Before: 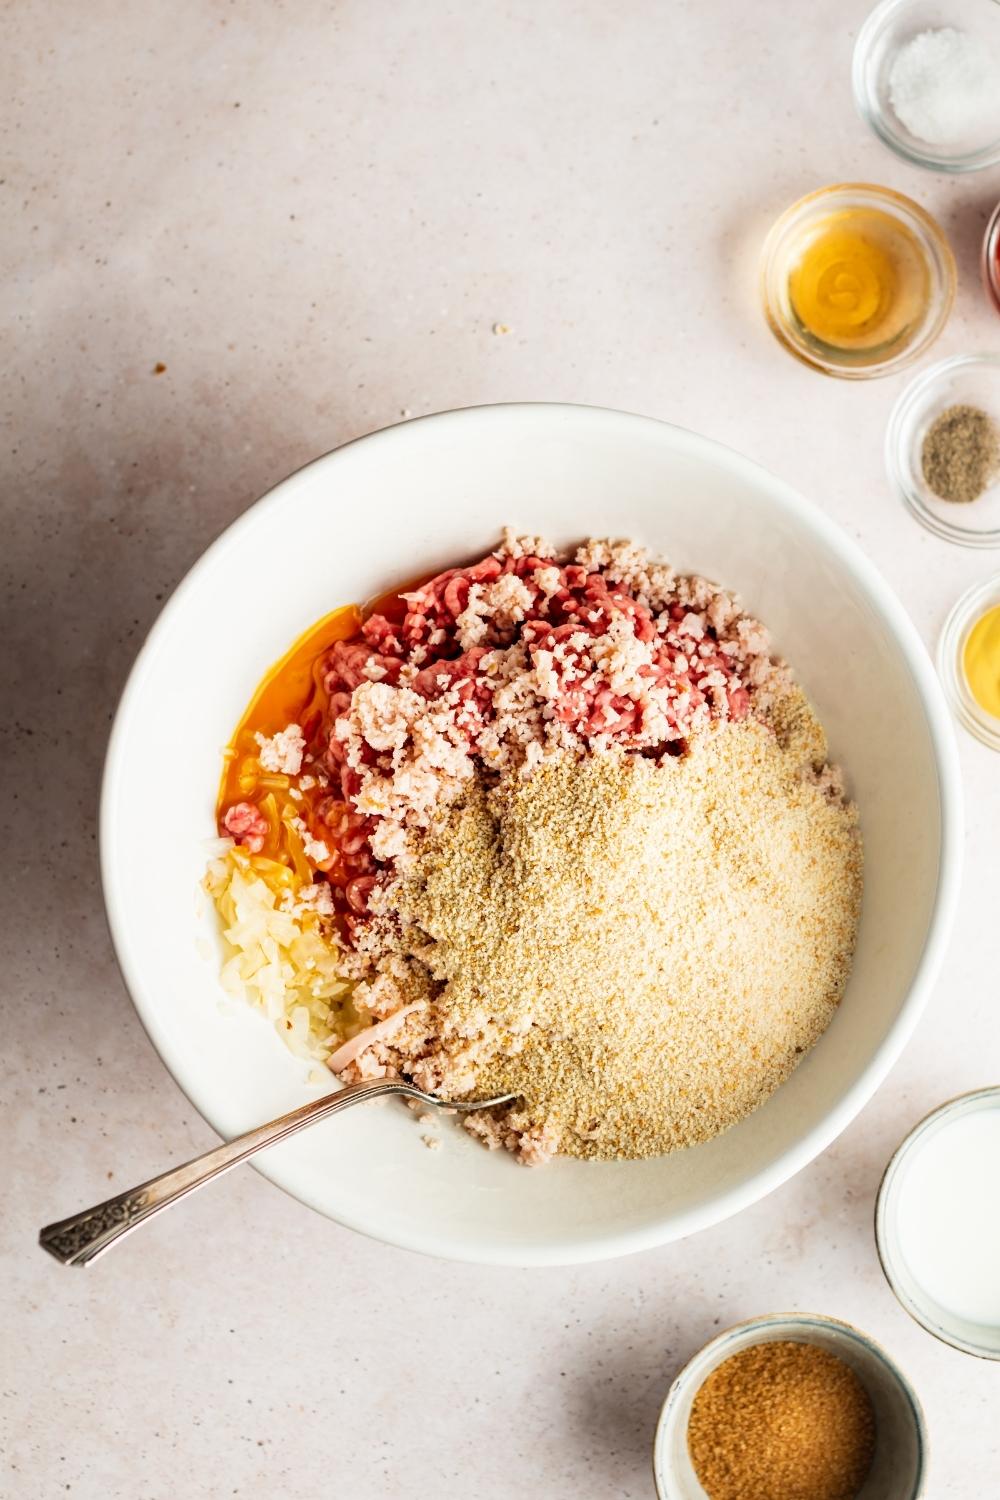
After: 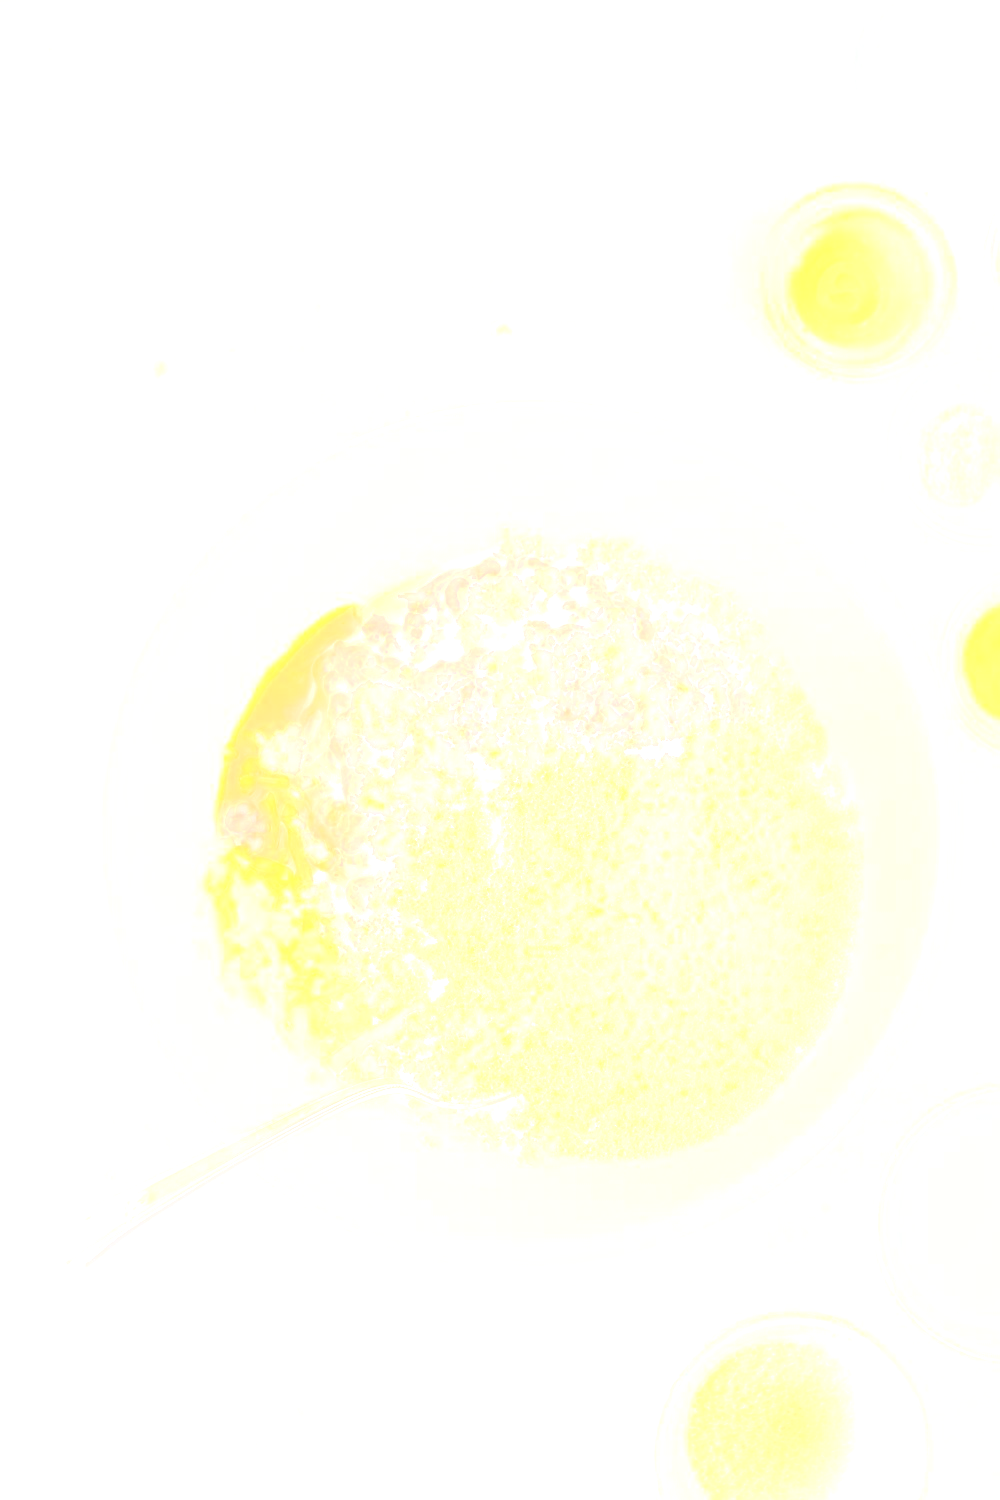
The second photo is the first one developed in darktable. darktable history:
shadows and highlights: shadows 25, highlights -25
bloom: size 70%, threshold 25%, strength 70%
sharpen: on, module defaults
